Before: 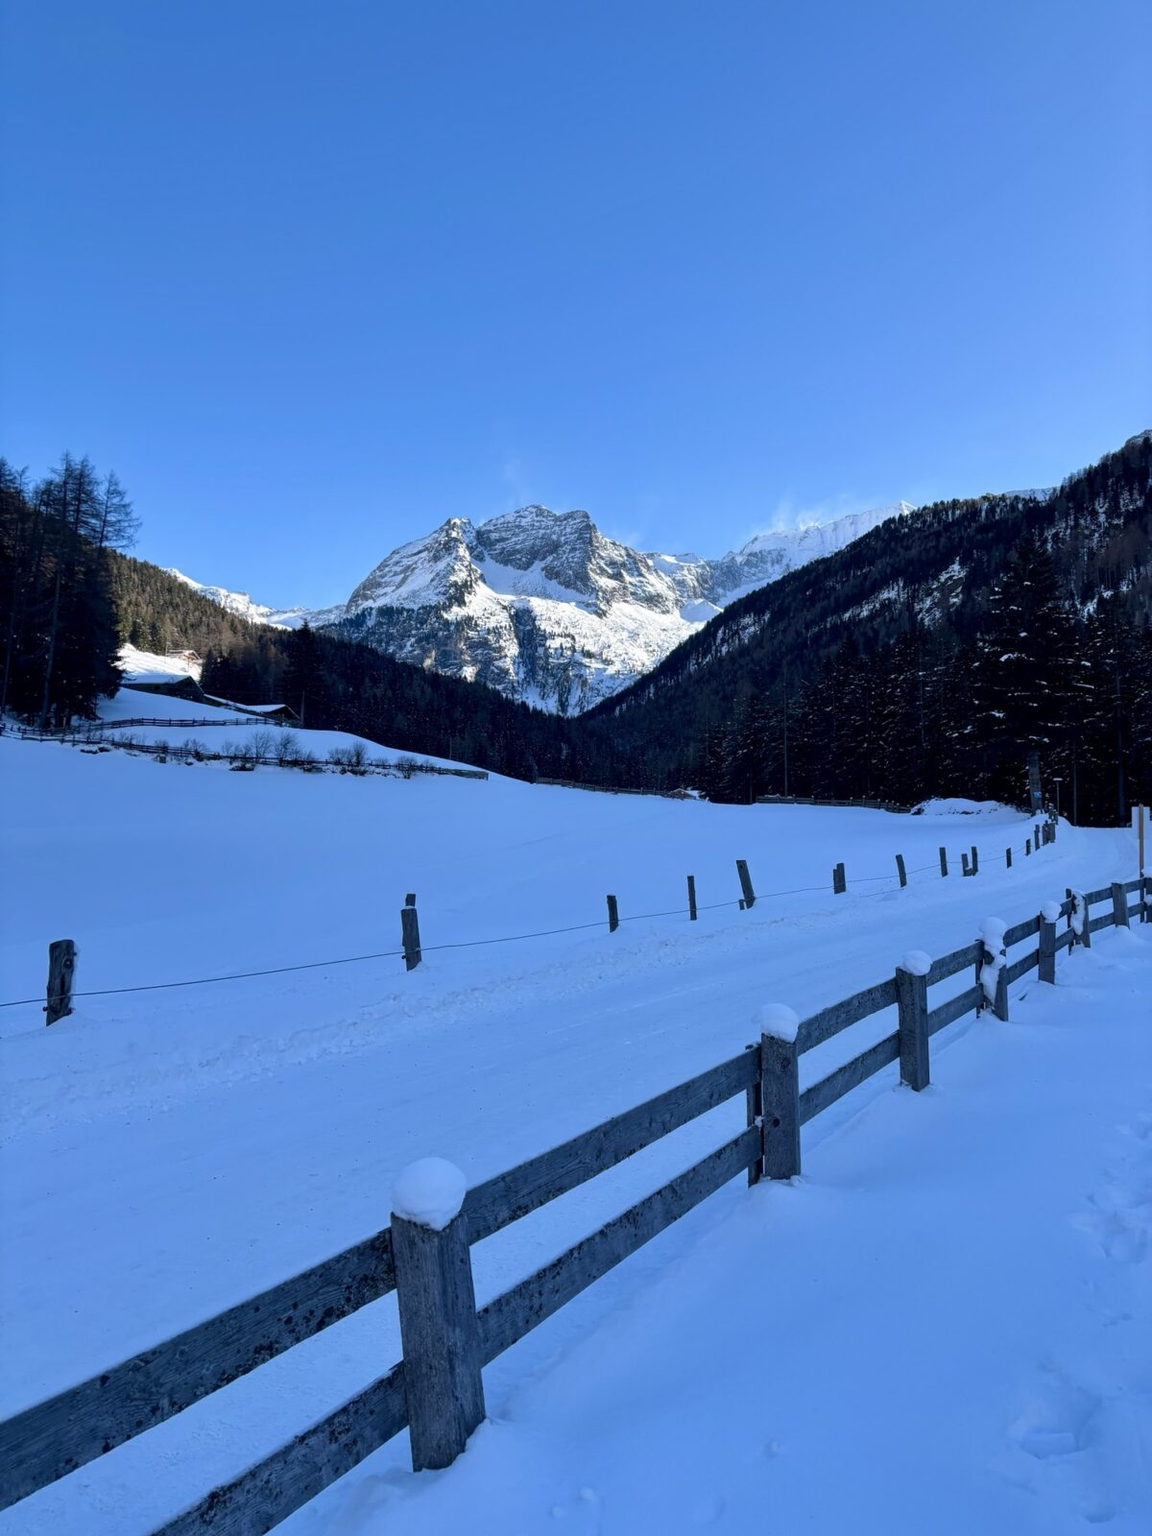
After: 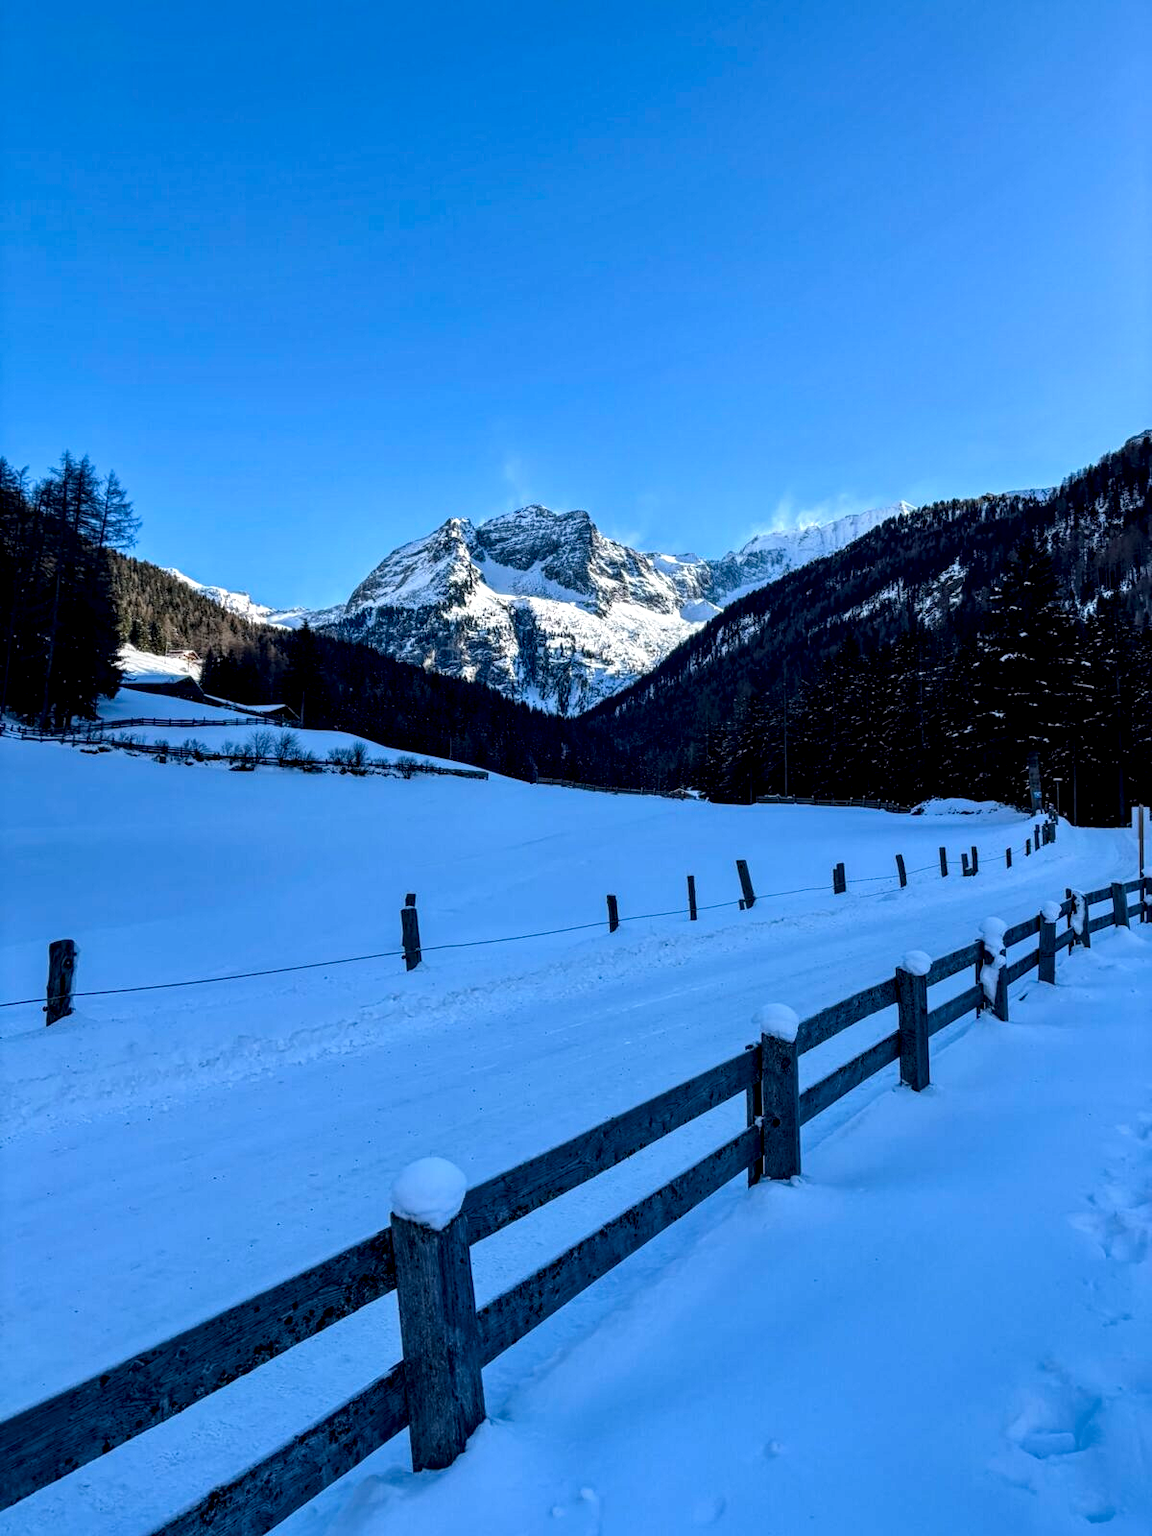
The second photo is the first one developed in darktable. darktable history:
local contrast: highlights 79%, shadows 56%, detail 175%, midtone range 0.428
contrast brightness saturation: contrast 0.04, saturation 0.07
